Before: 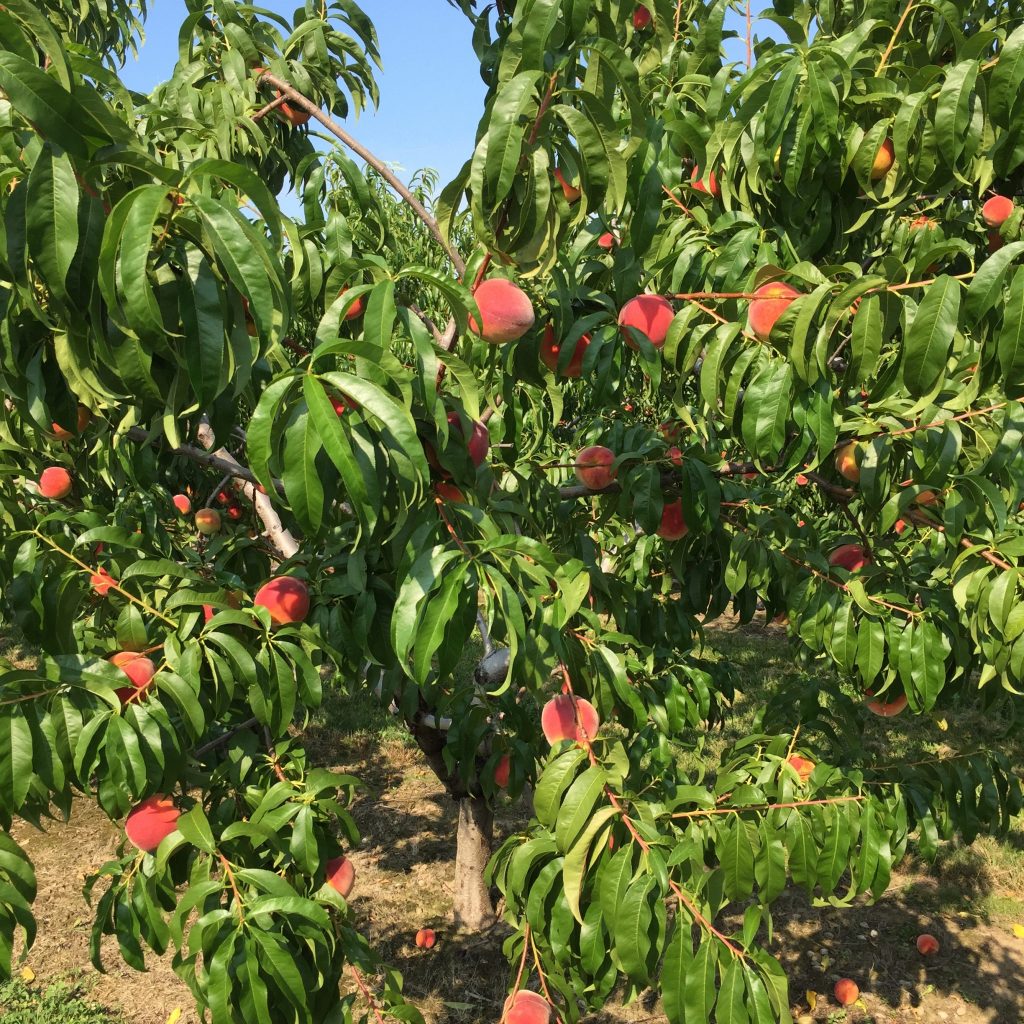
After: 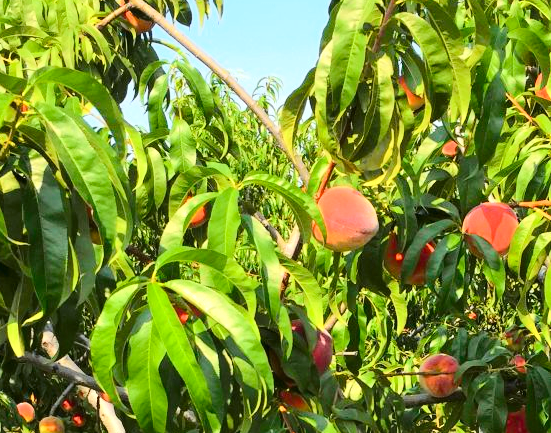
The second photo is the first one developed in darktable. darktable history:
rgb levels: preserve colors max RGB
tone curve: curves: ch0 [(0, 0) (0.11, 0.081) (0.256, 0.259) (0.398, 0.475) (0.498, 0.611) (0.65, 0.757) (0.835, 0.883) (1, 0.961)]; ch1 [(0, 0) (0.346, 0.307) (0.408, 0.369) (0.453, 0.457) (0.482, 0.479) (0.502, 0.498) (0.521, 0.51) (0.553, 0.554) (0.618, 0.65) (0.693, 0.727) (1, 1)]; ch2 [(0, 0) (0.366, 0.337) (0.434, 0.46) (0.485, 0.494) (0.5, 0.494) (0.511, 0.508) (0.537, 0.55) (0.579, 0.599) (0.621, 0.693) (1, 1)], color space Lab, independent channels, preserve colors none
crop: left 15.306%, top 9.065%, right 30.789%, bottom 48.638%
exposure: exposure 0.6 EV, compensate highlight preservation false
